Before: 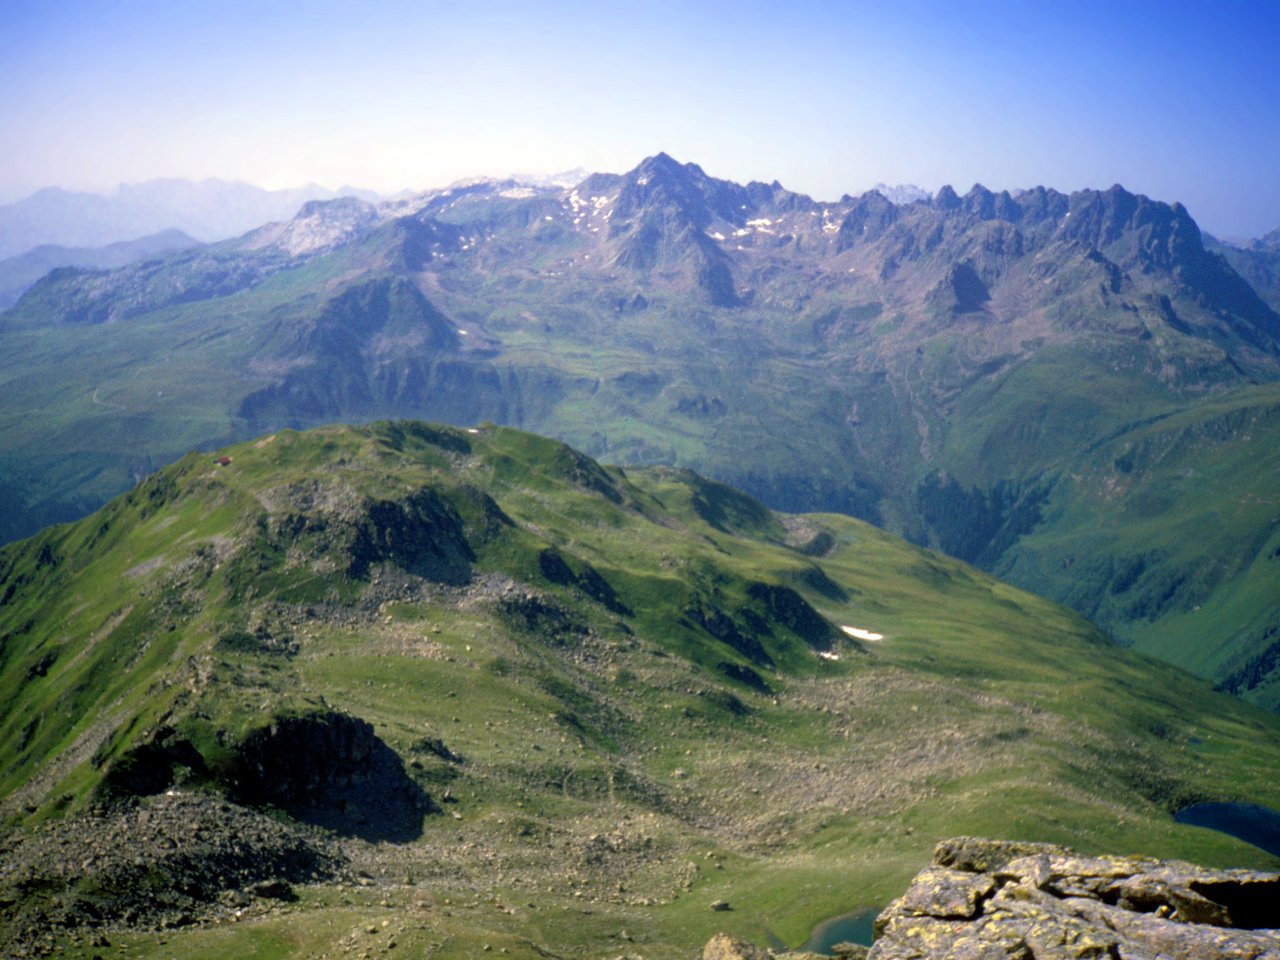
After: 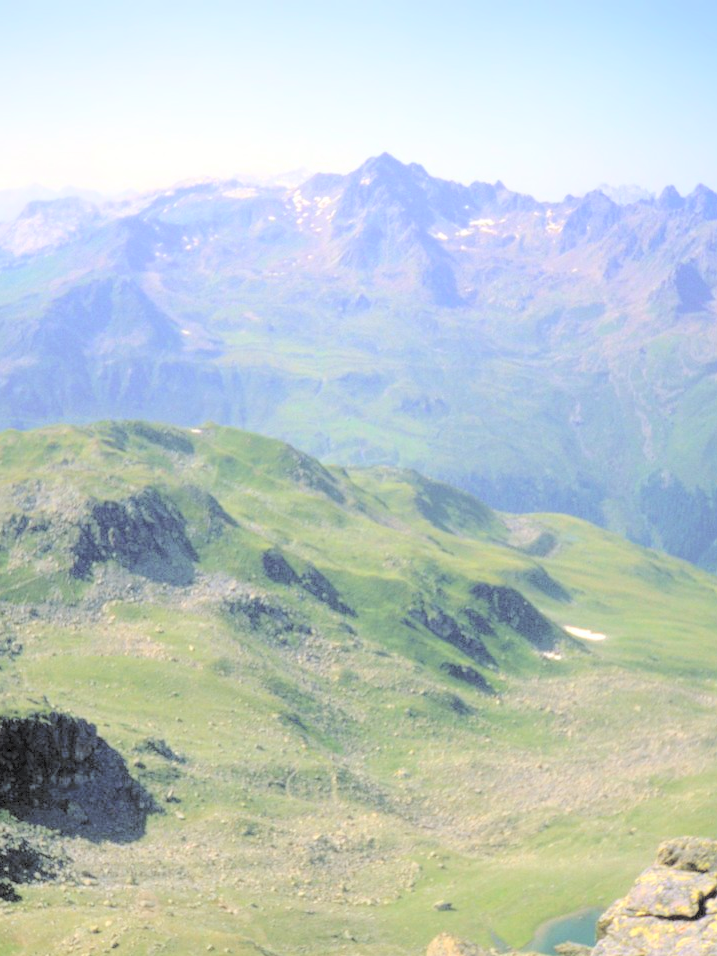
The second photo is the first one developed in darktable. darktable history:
contrast brightness saturation: brightness 1
crop: left 21.674%, right 22.086%
